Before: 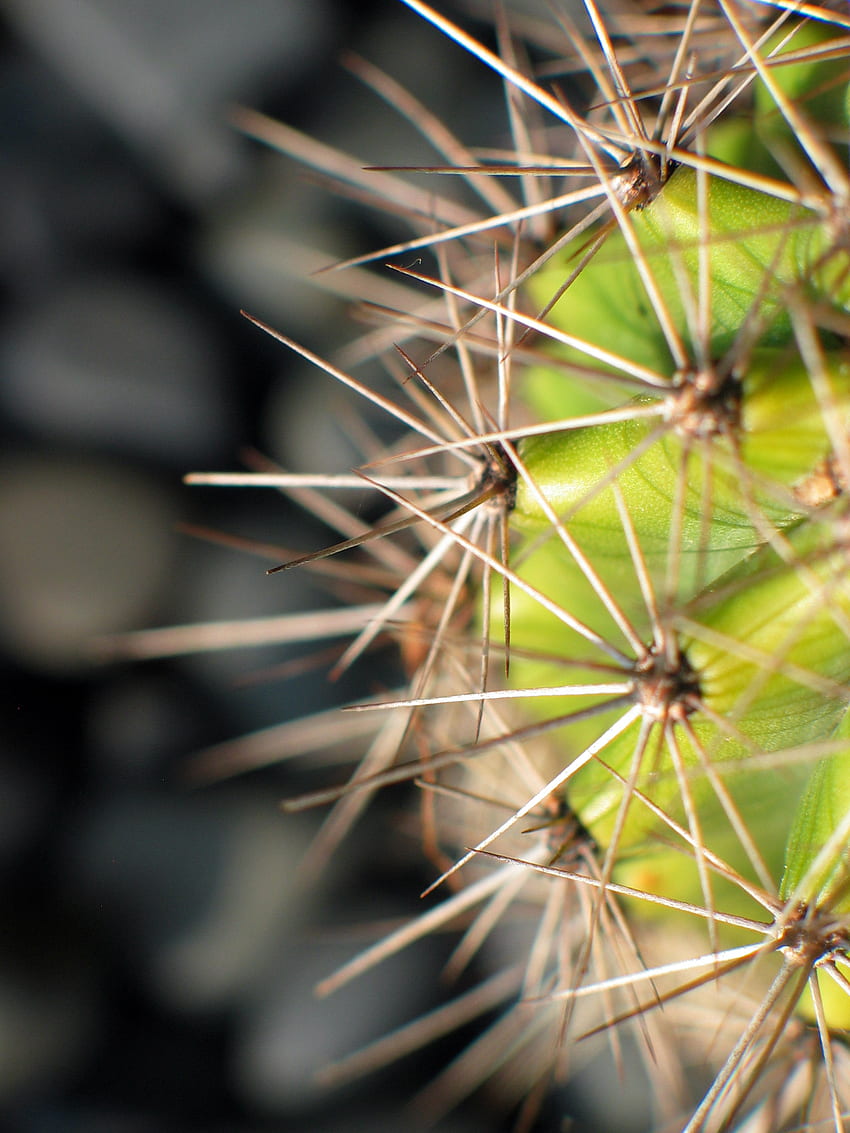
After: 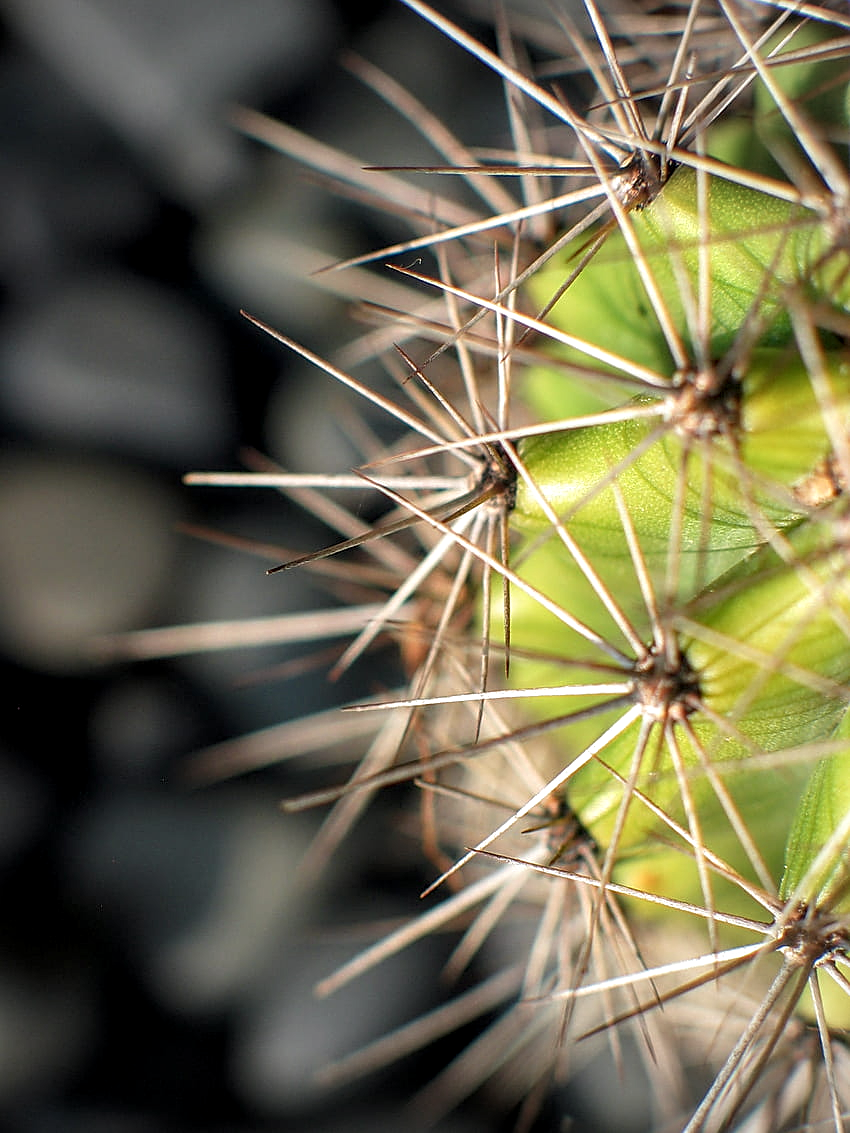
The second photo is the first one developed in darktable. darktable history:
vignetting: fall-off start 97.53%, fall-off radius 100.58%, brightness -0.289, width/height ratio 1.368
local contrast: detail 130%
tone equalizer: on, module defaults
sharpen: on, module defaults
exposure: compensate exposure bias true, compensate highlight preservation false
contrast brightness saturation: saturation -0.069
